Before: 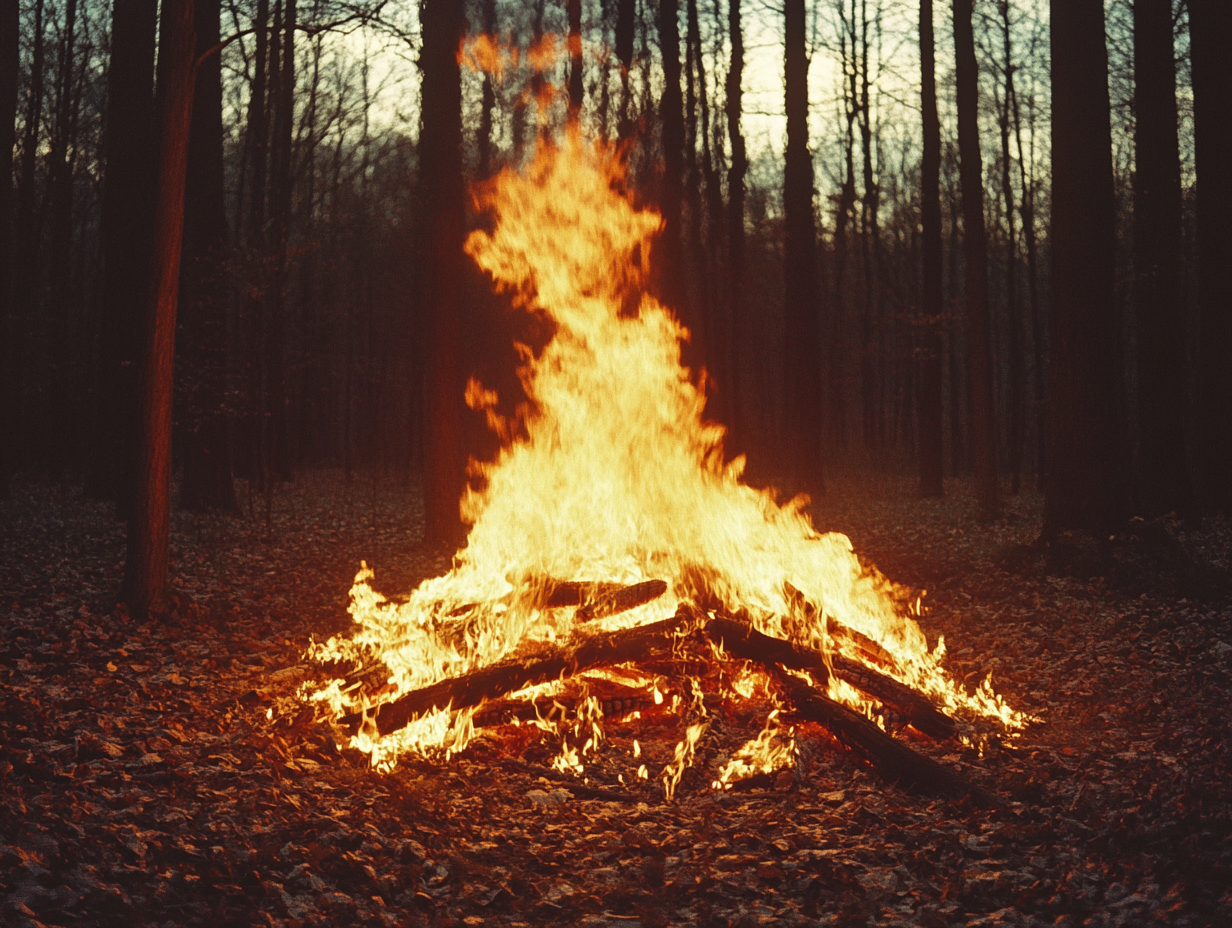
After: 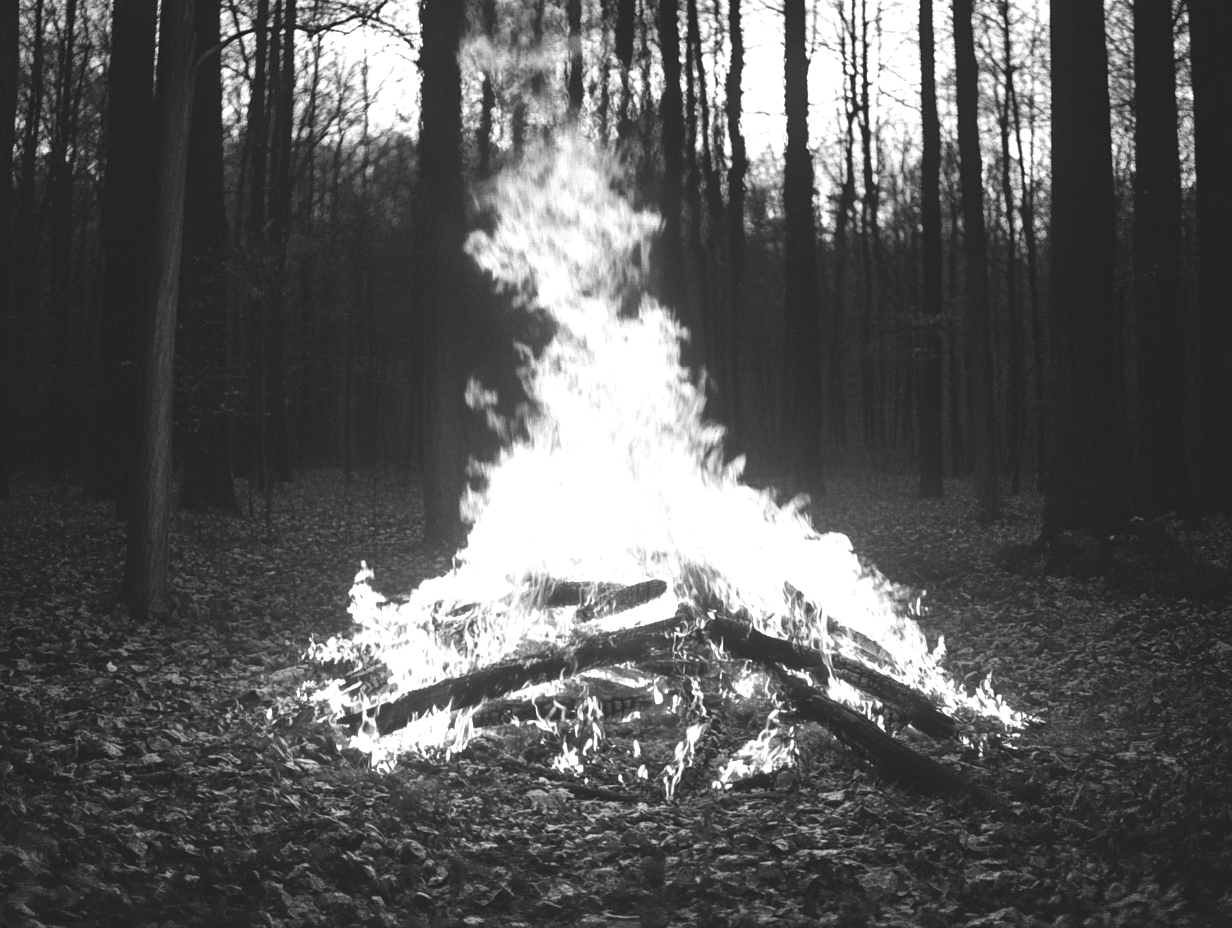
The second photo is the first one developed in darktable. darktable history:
exposure: black level correction 0, exposure 0.7 EV, compensate exposure bias true, compensate highlight preservation false
monochrome: a 32, b 64, size 2.3
